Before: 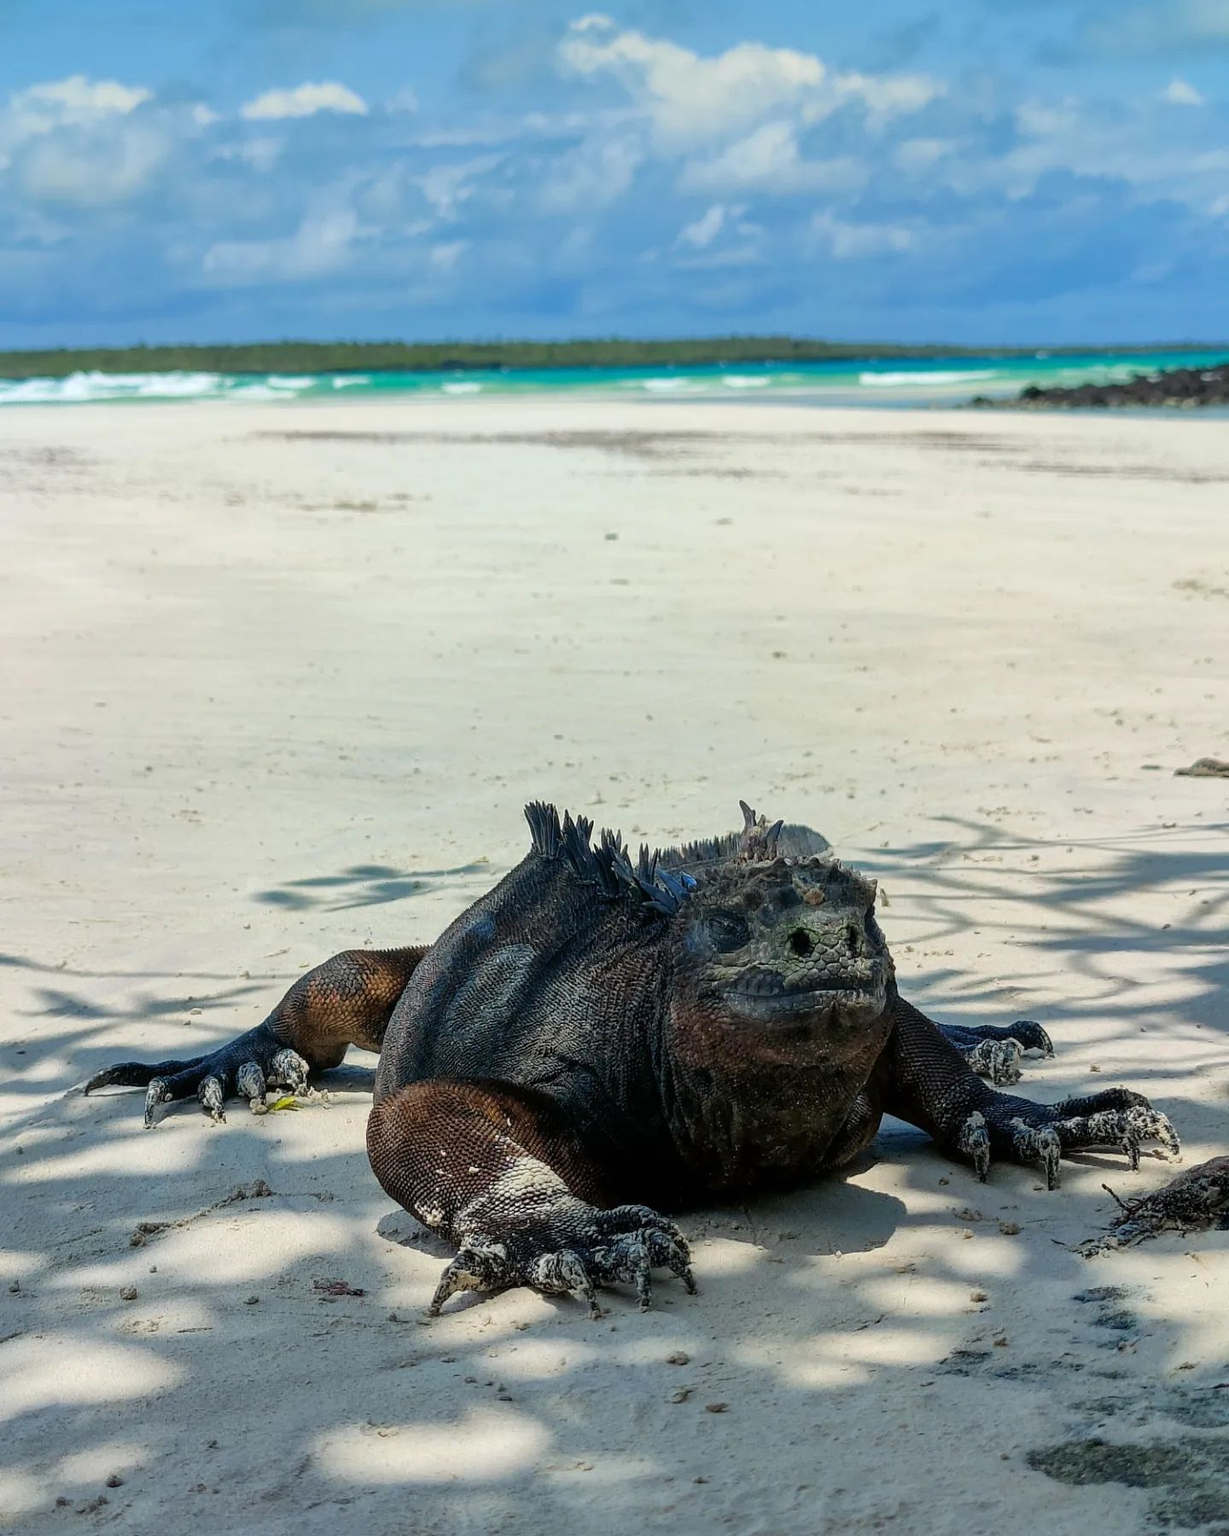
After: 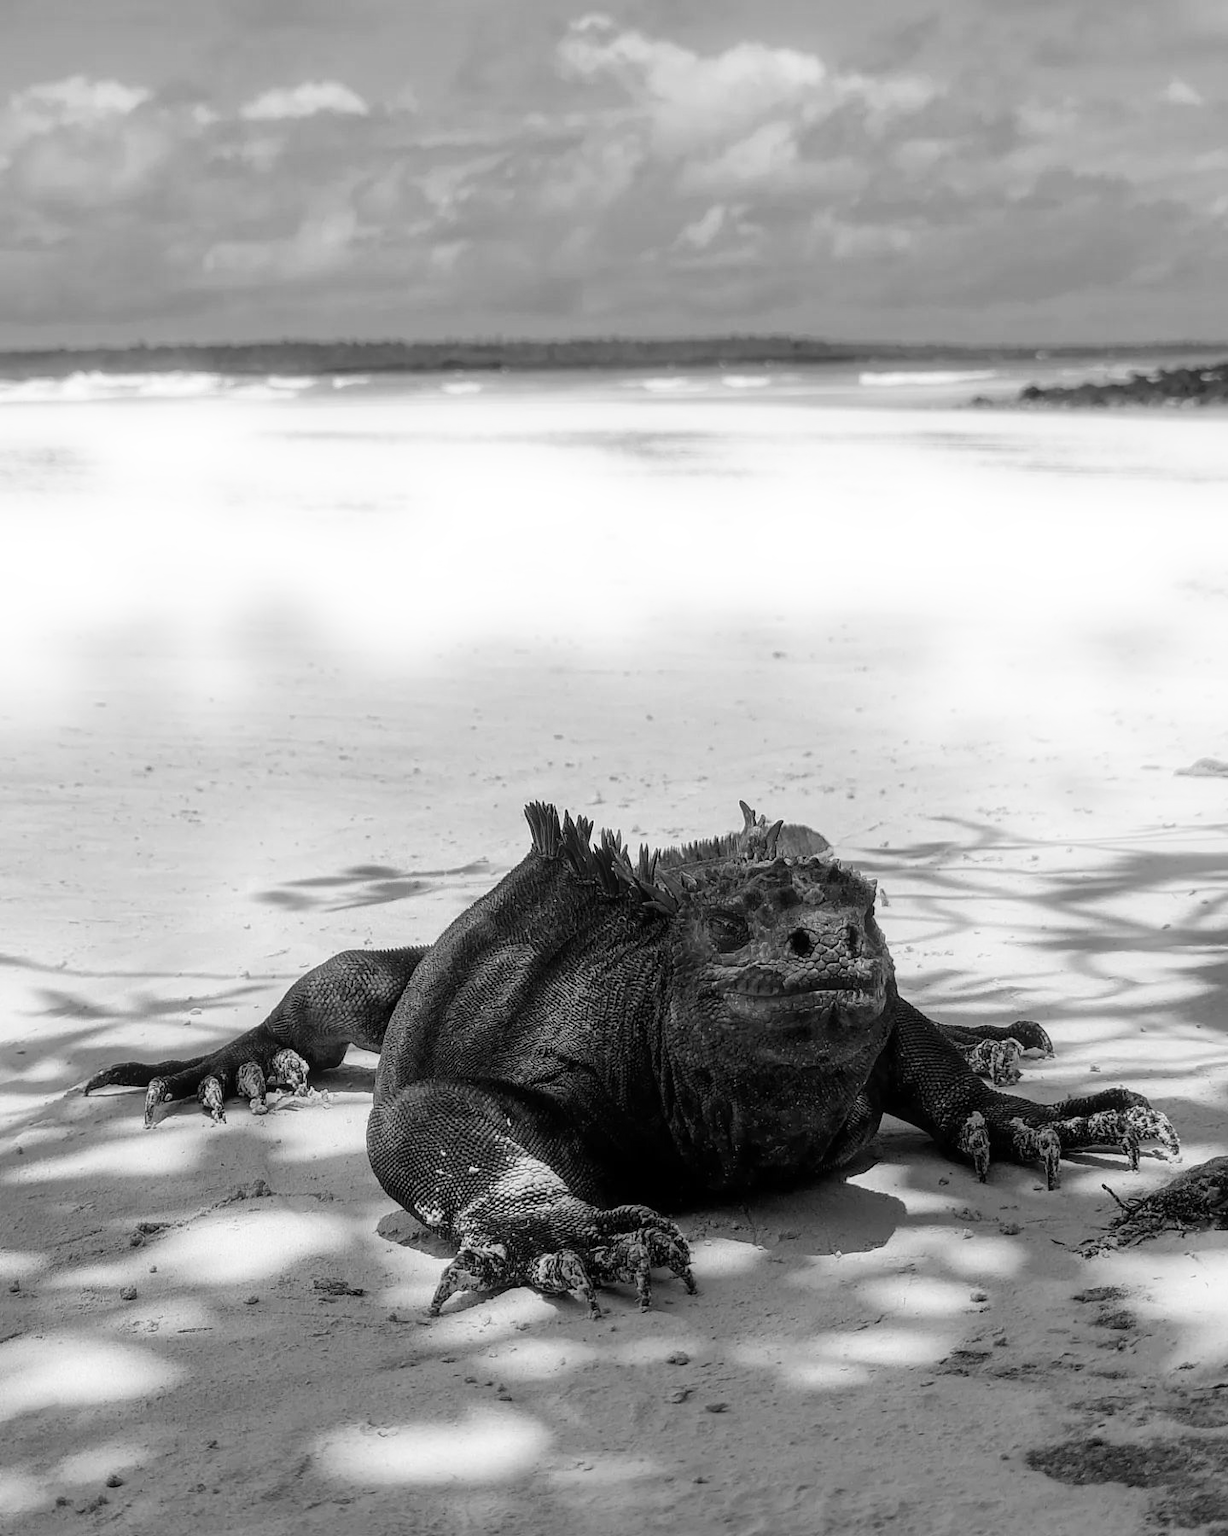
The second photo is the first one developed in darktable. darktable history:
monochrome: on, module defaults
bloom: size 5%, threshold 95%, strength 15%
